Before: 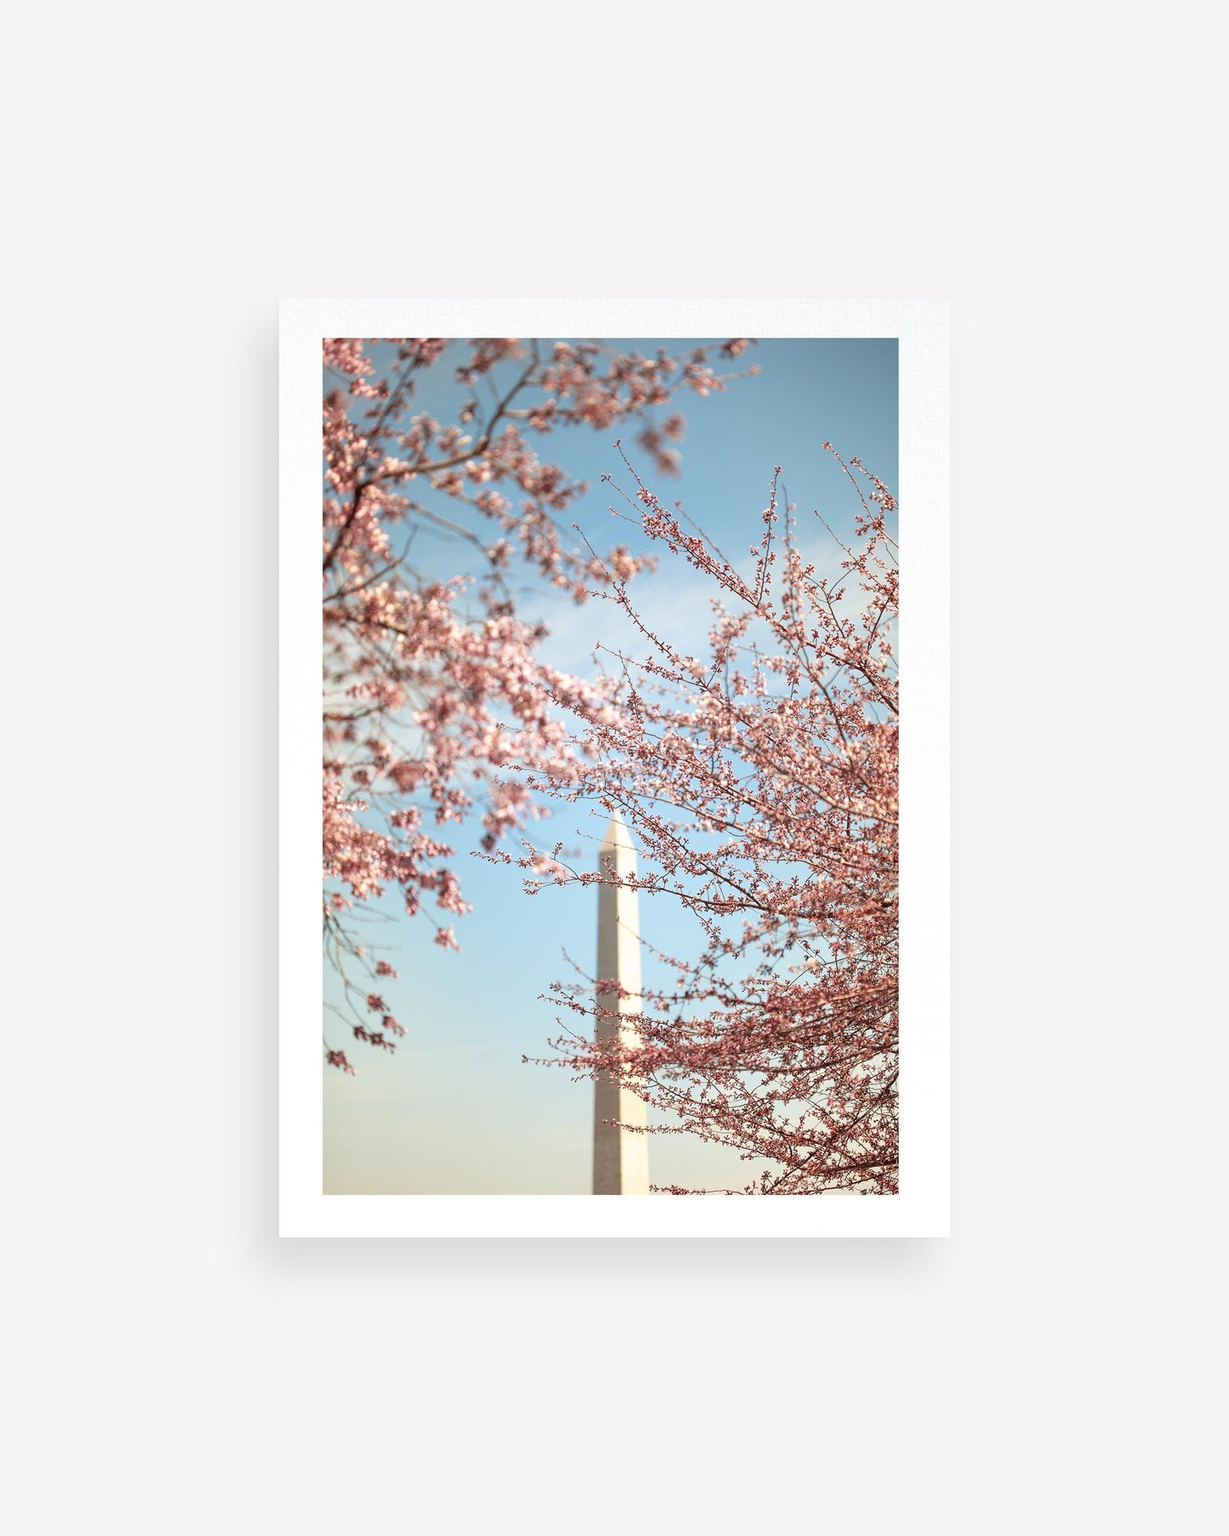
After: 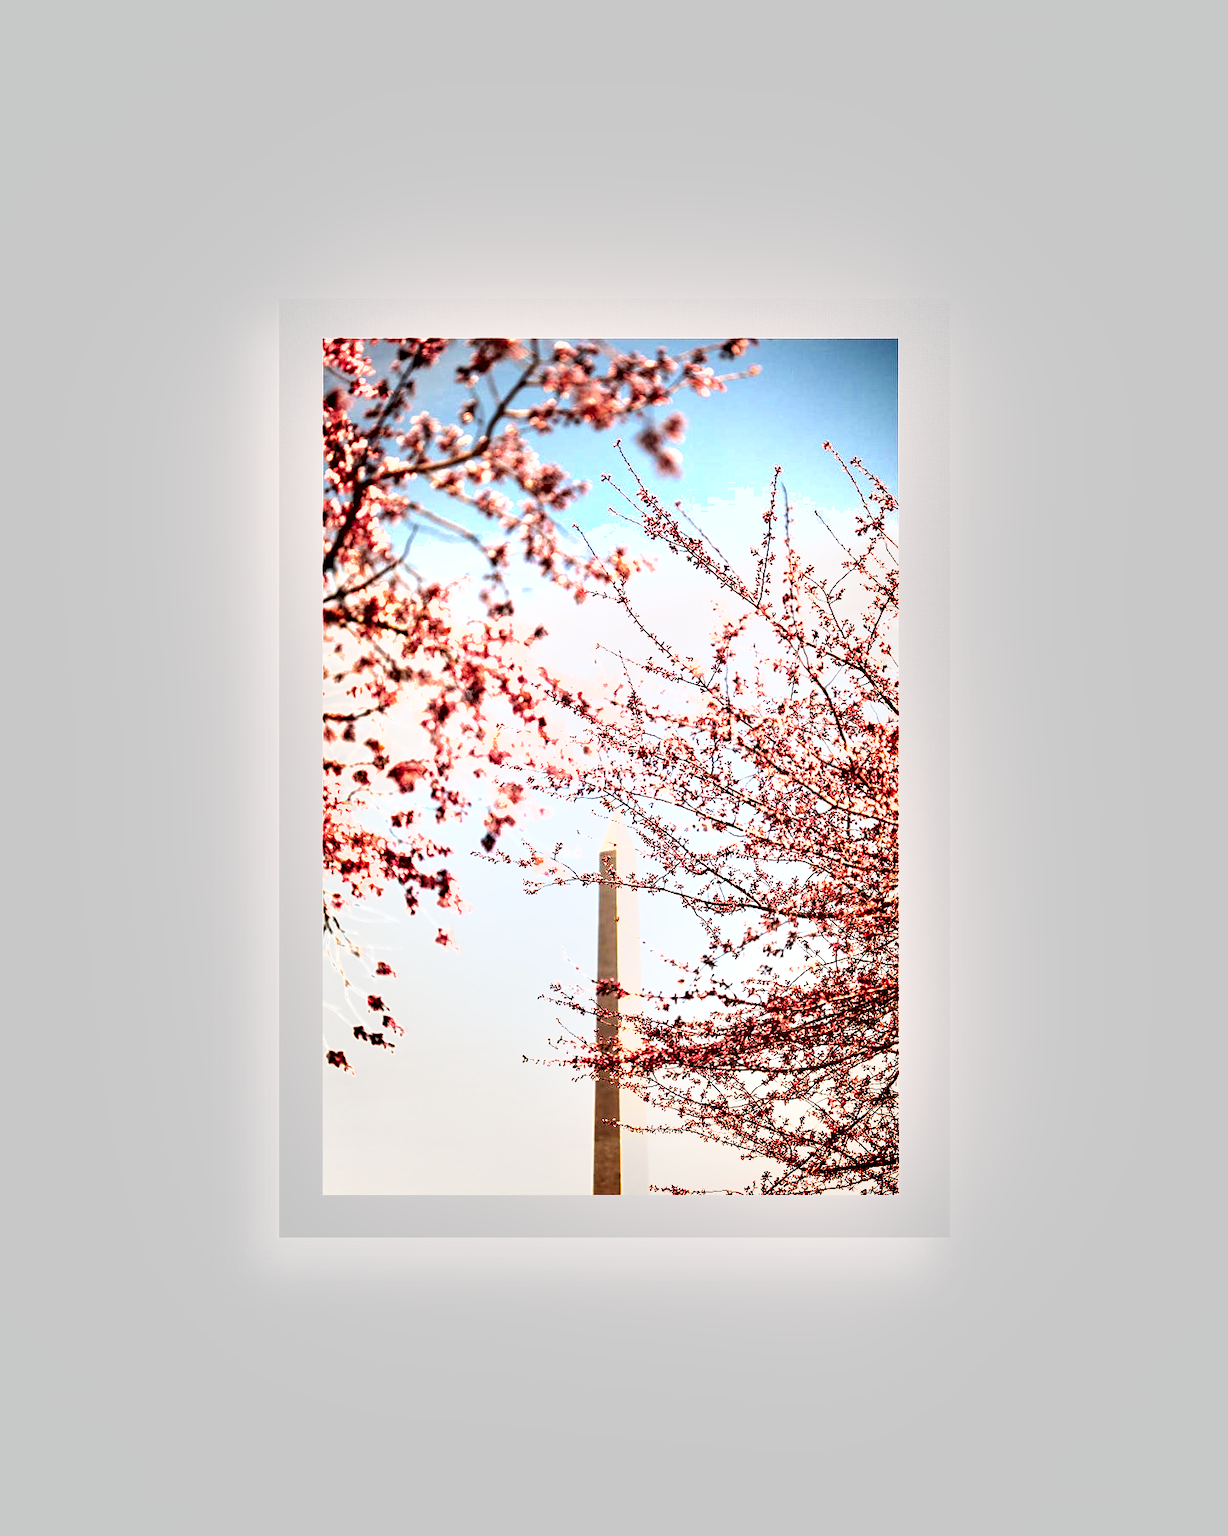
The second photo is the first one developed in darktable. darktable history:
exposure: black level correction 0, exposure 1.2 EV, compensate highlight preservation false
shadows and highlights: soften with gaussian
color balance rgb: highlights gain › chroma 2.477%, highlights gain › hue 37.73°, perceptual saturation grading › global saturation 14.696%
